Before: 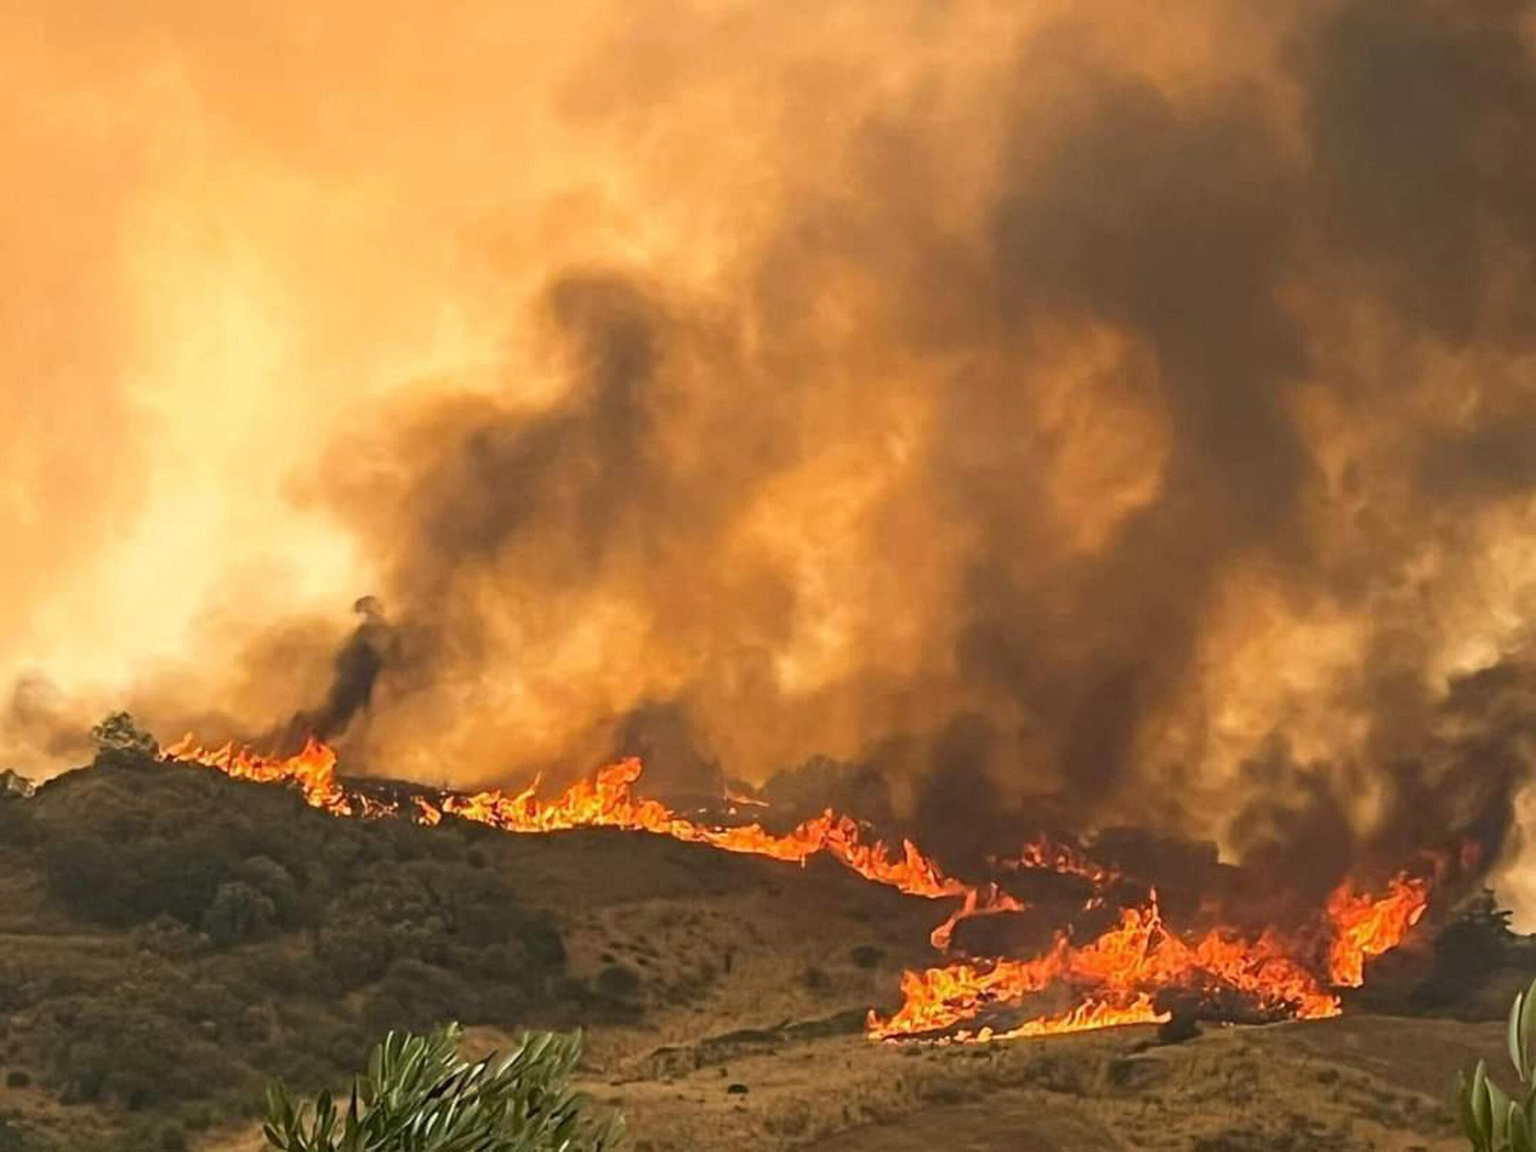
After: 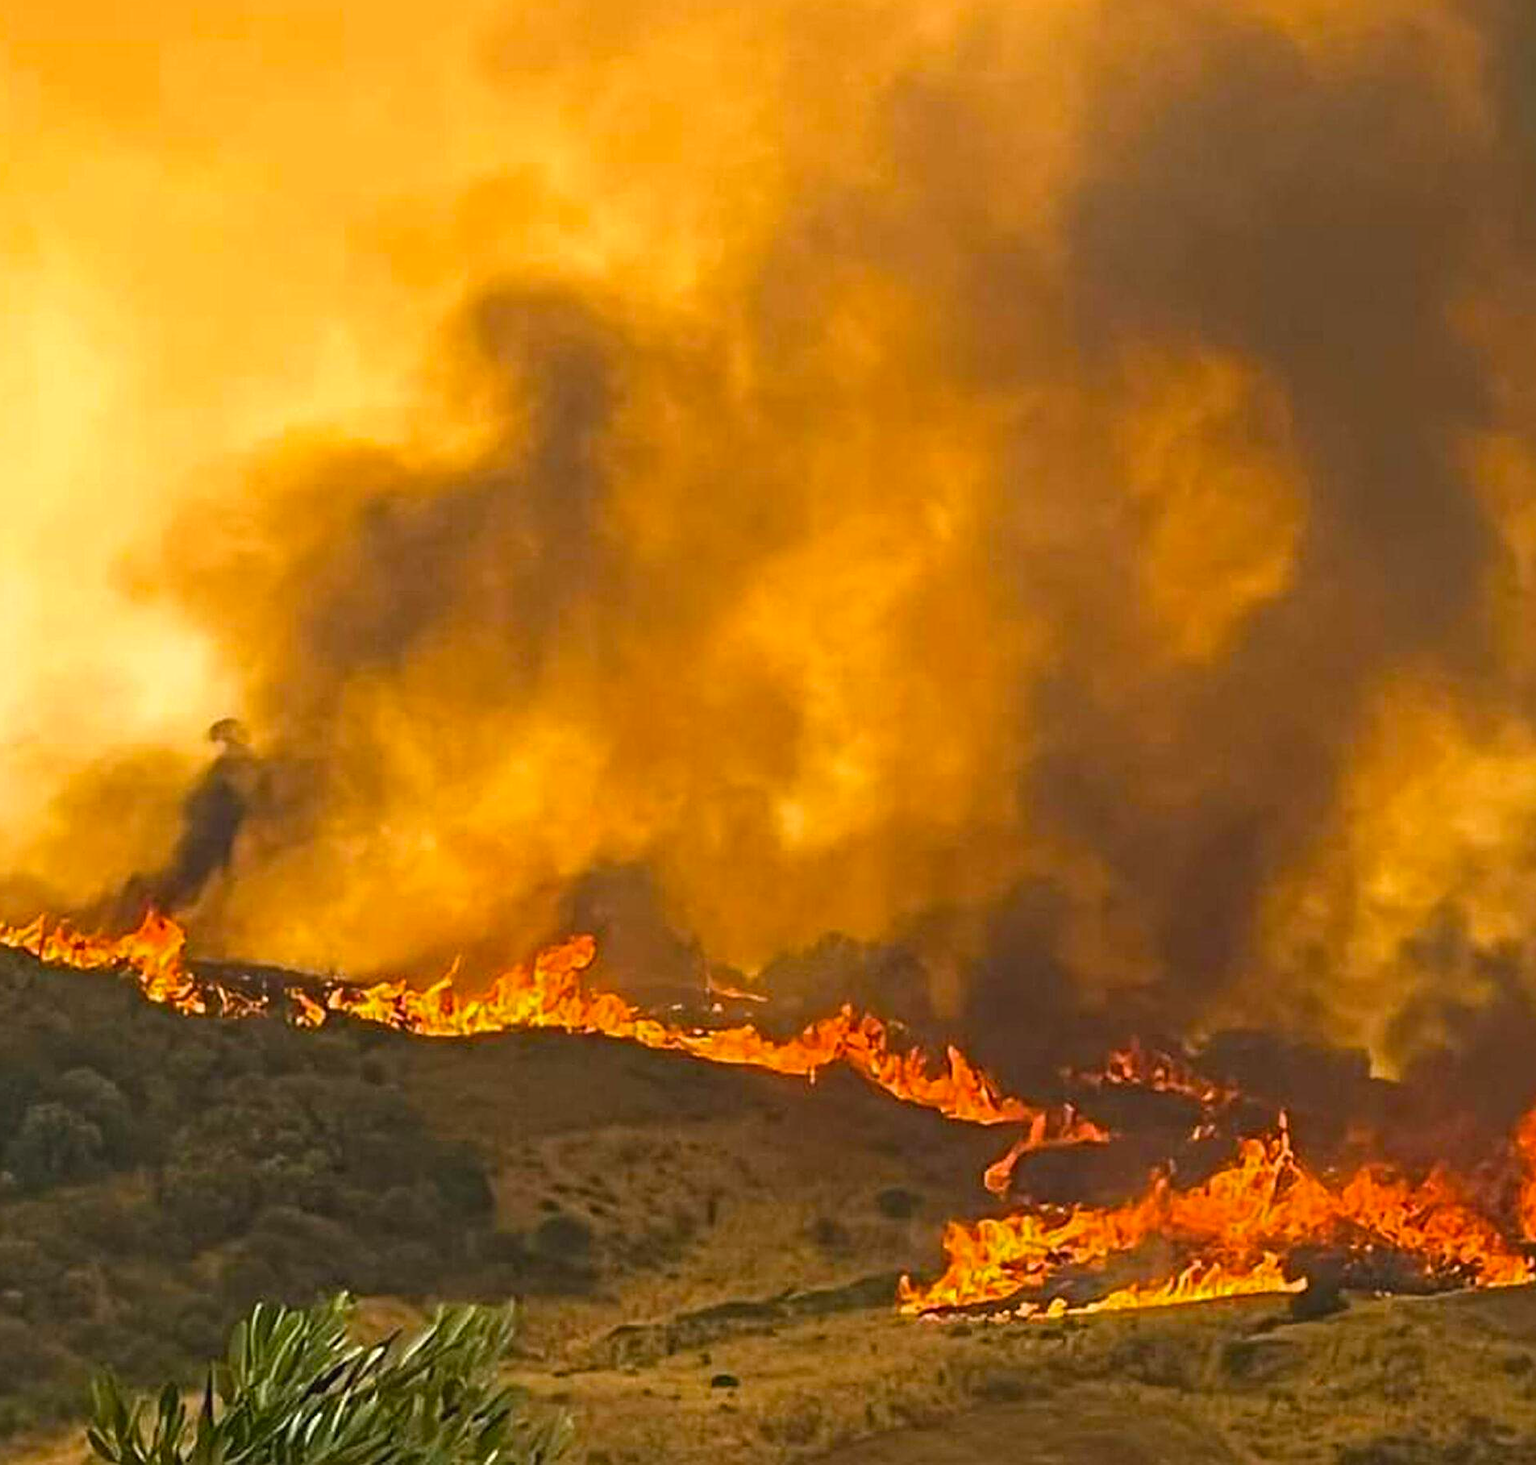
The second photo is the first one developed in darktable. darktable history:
crop and rotate: left 12.963%, top 5.334%, right 12.611%
sharpen: on, module defaults
color balance rgb: global offset › luminance 0.263%, perceptual saturation grading › global saturation 29.986%, global vibrance 2.914%
